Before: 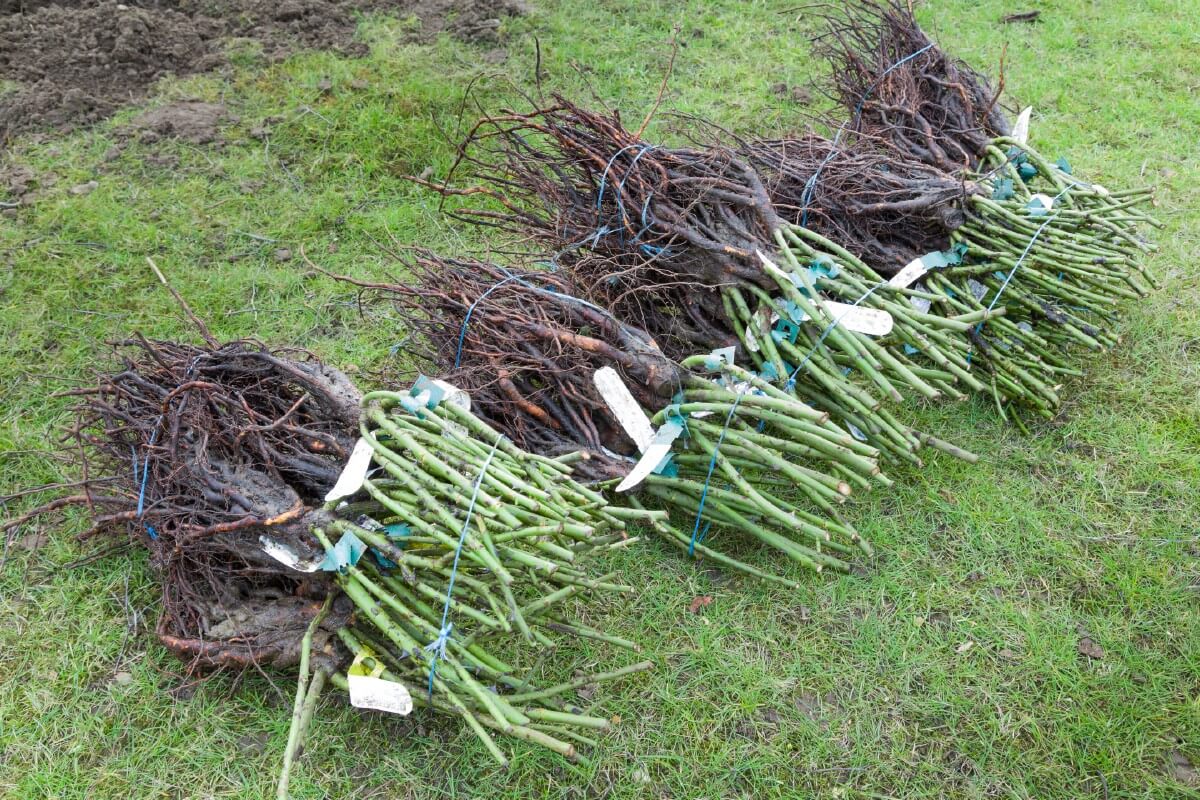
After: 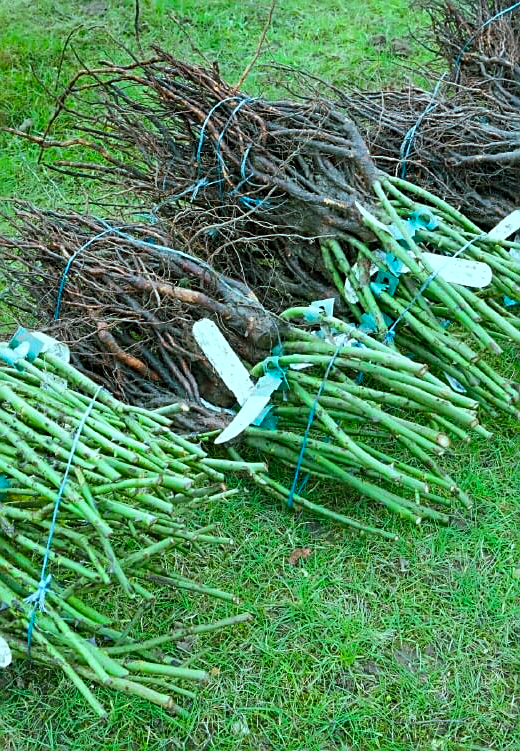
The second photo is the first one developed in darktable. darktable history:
color balance rgb: shadows lift › chroma 11.71%, shadows lift › hue 133.46°, highlights gain › chroma 4%, highlights gain › hue 200.2°, perceptual saturation grading › global saturation 18.05%
sharpen: on, module defaults
vibrance: on, module defaults
crop: left 33.452%, top 6.025%, right 23.155%
